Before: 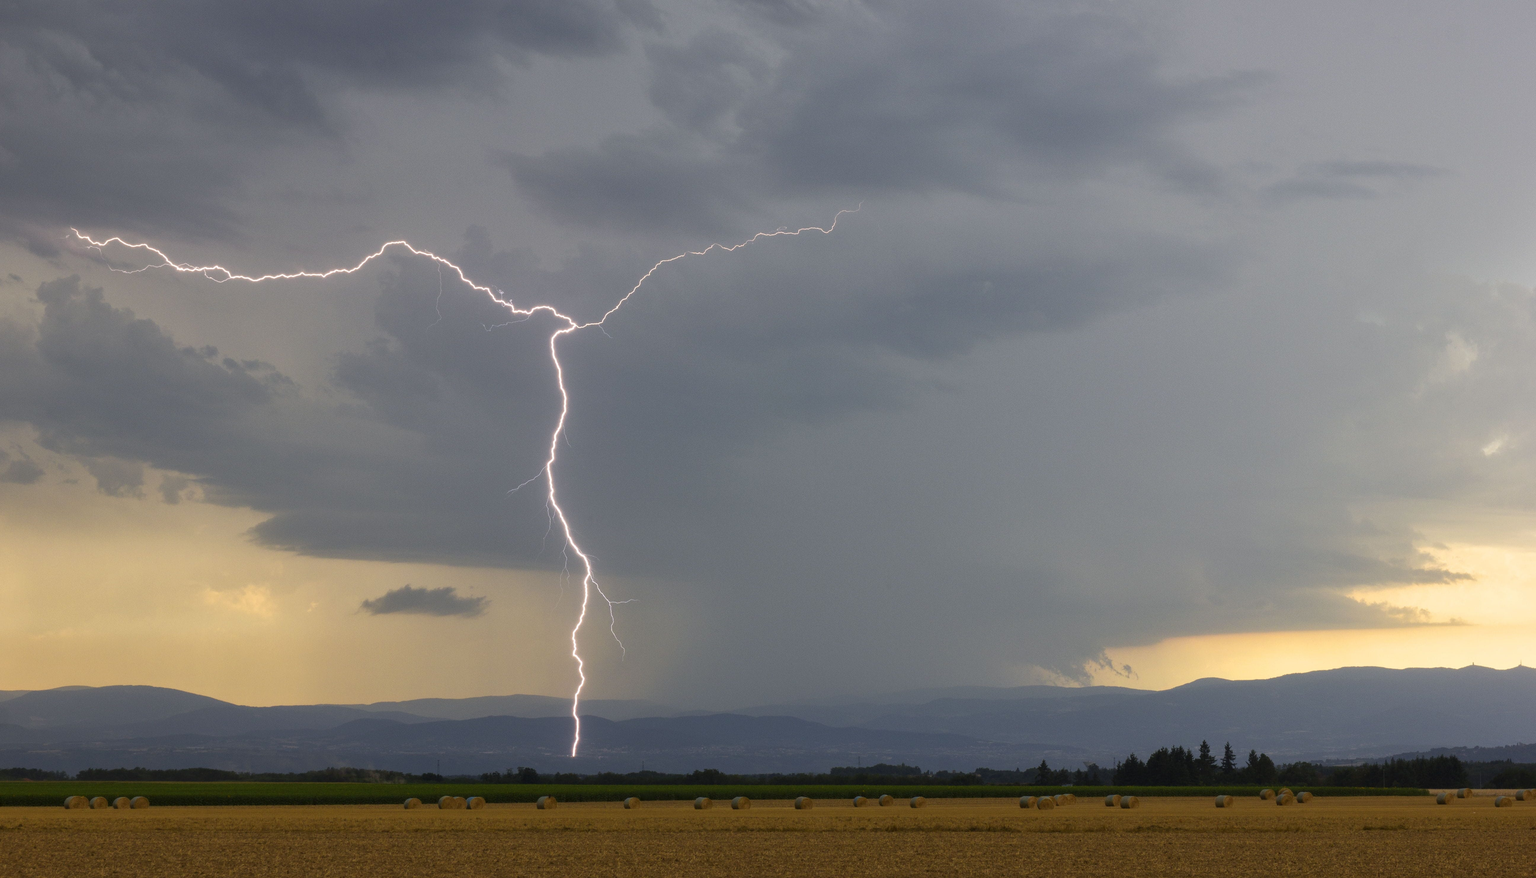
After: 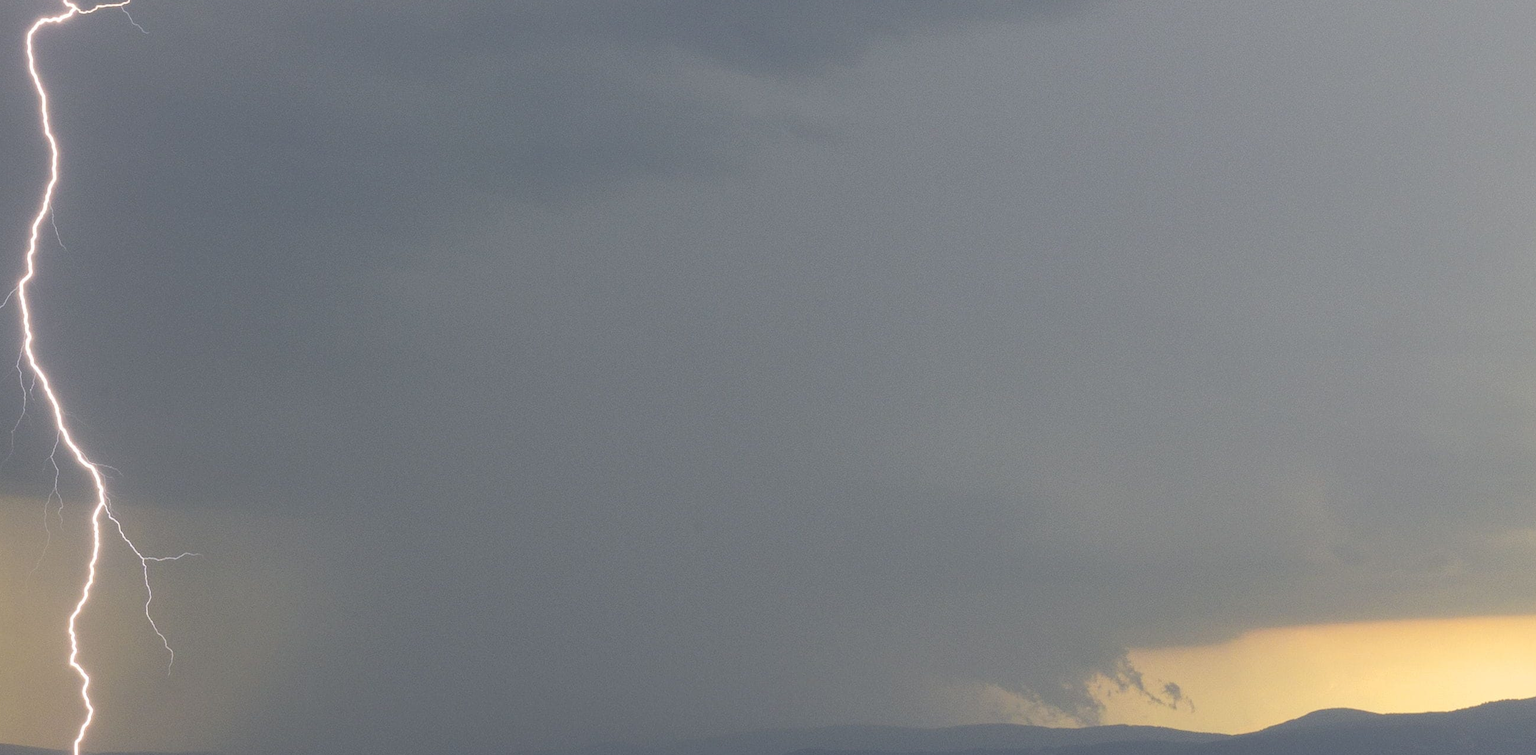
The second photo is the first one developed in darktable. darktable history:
white balance: emerald 1
crop: left 35.03%, top 36.625%, right 14.663%, bottom 20.057%
